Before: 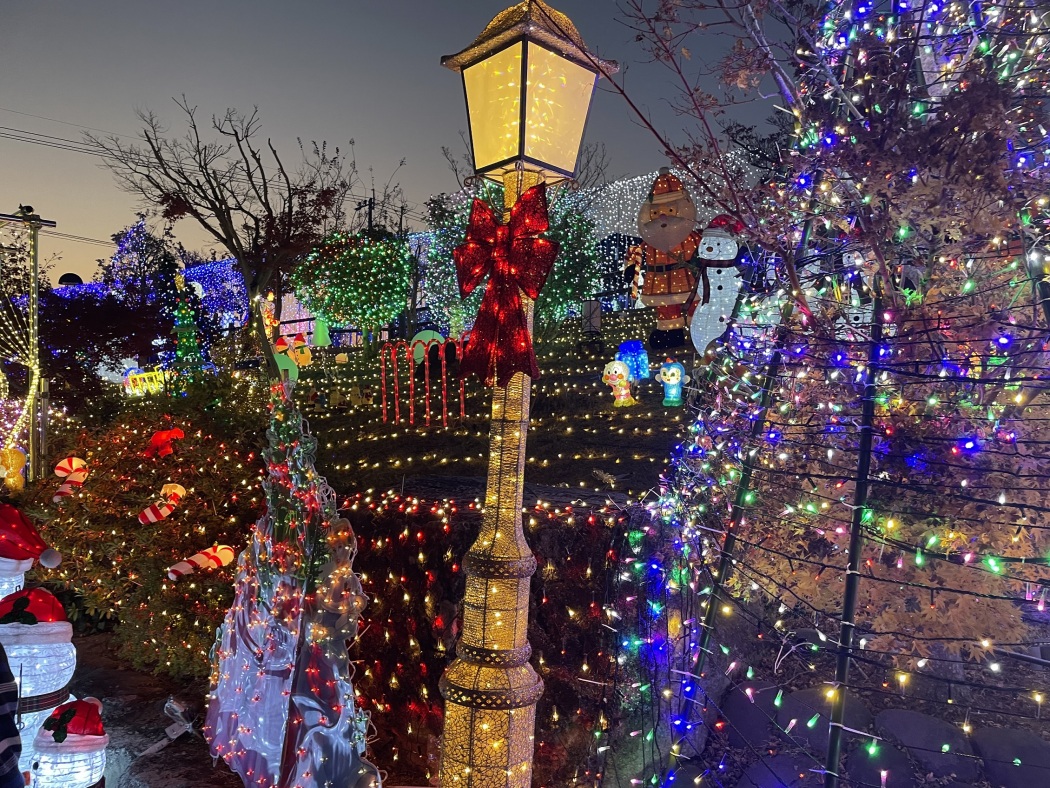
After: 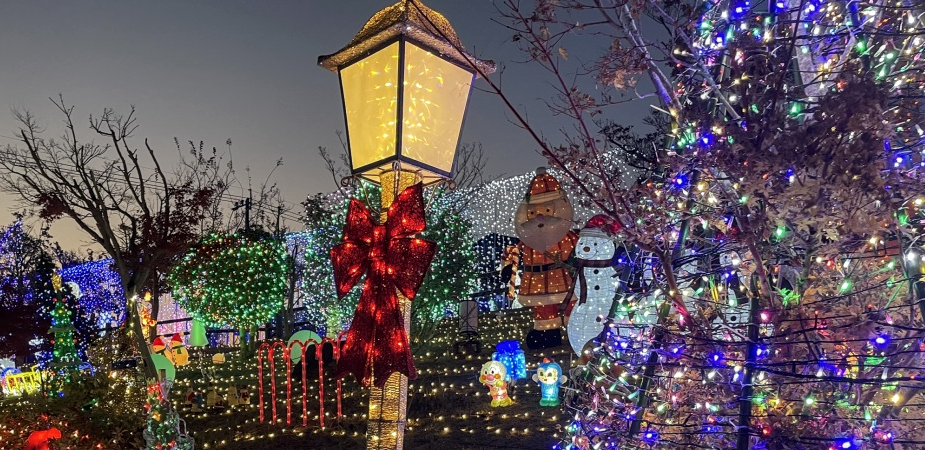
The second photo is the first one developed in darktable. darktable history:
local contrast: on, module defaults
crop and rotate: left 11.812%, bottom 42.776%
